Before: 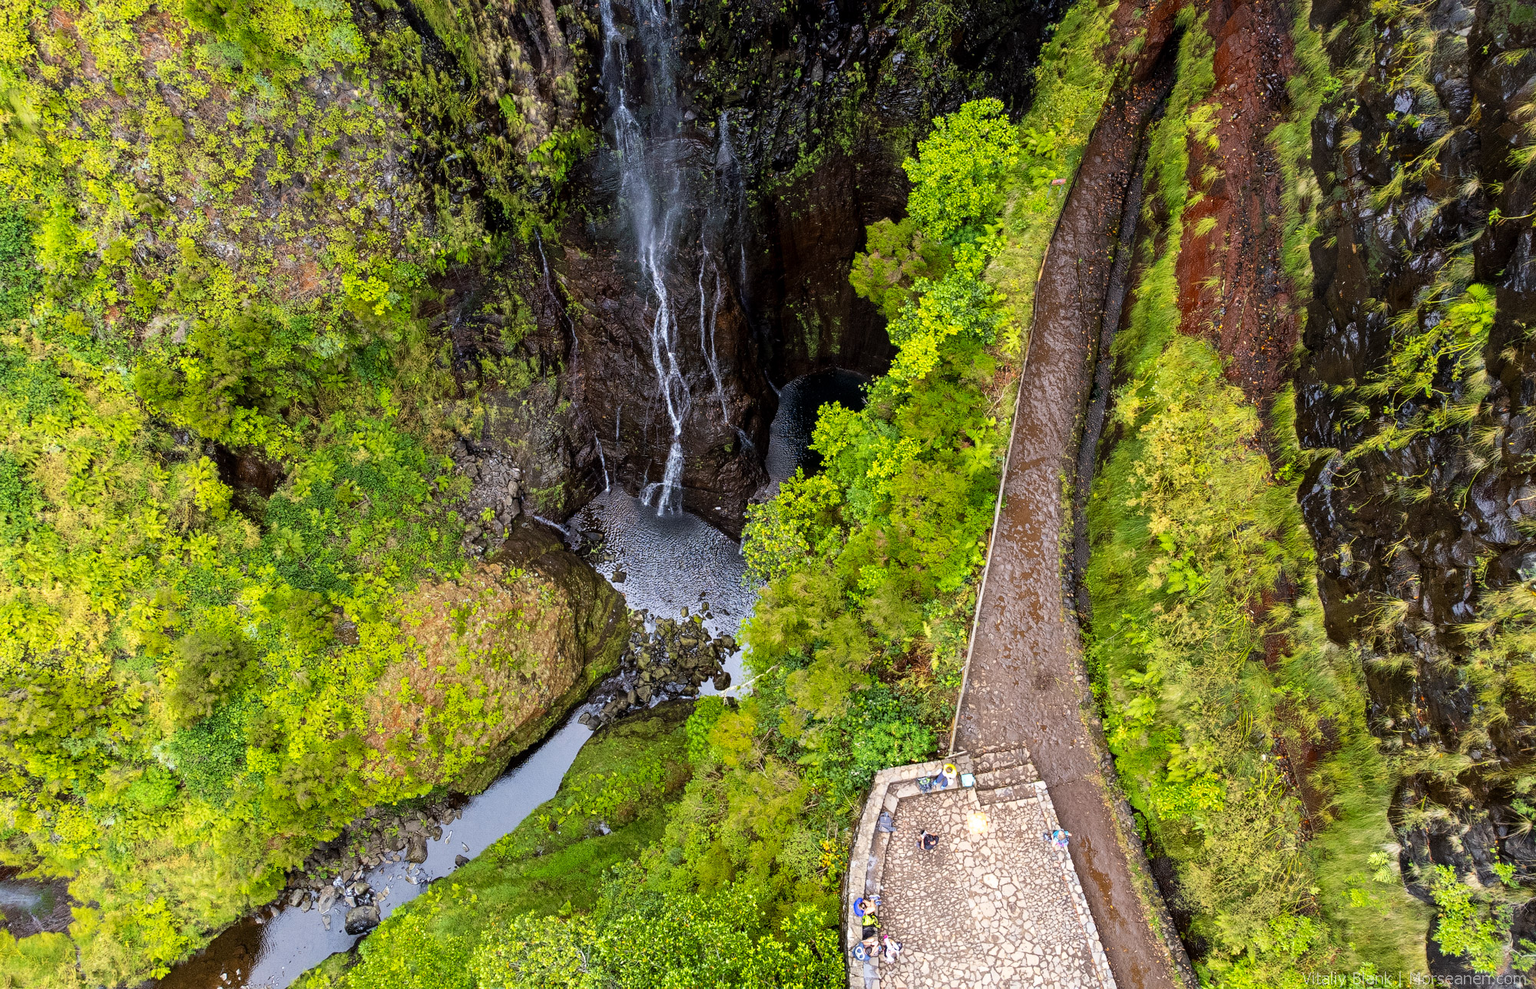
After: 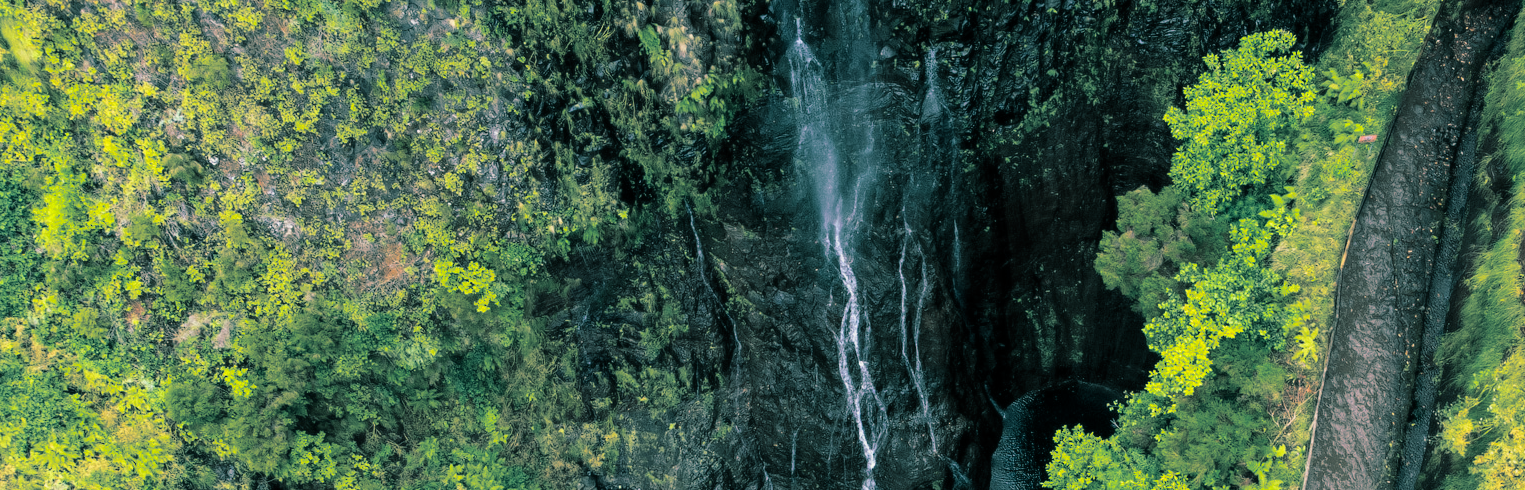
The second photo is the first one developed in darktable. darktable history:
split-toning: shadows › hue 186.43°, highlights › hue 49.29°, compress 30.29%
crop: left 0.579%, top 7.627%, right 23.167%, bottom 54.275%
contrast equalizer: y [[0.5 ×4, 0.467, 0.376], [0.5 ×6], [0.5 ×6], [0 ×6], [0 ×6]]
